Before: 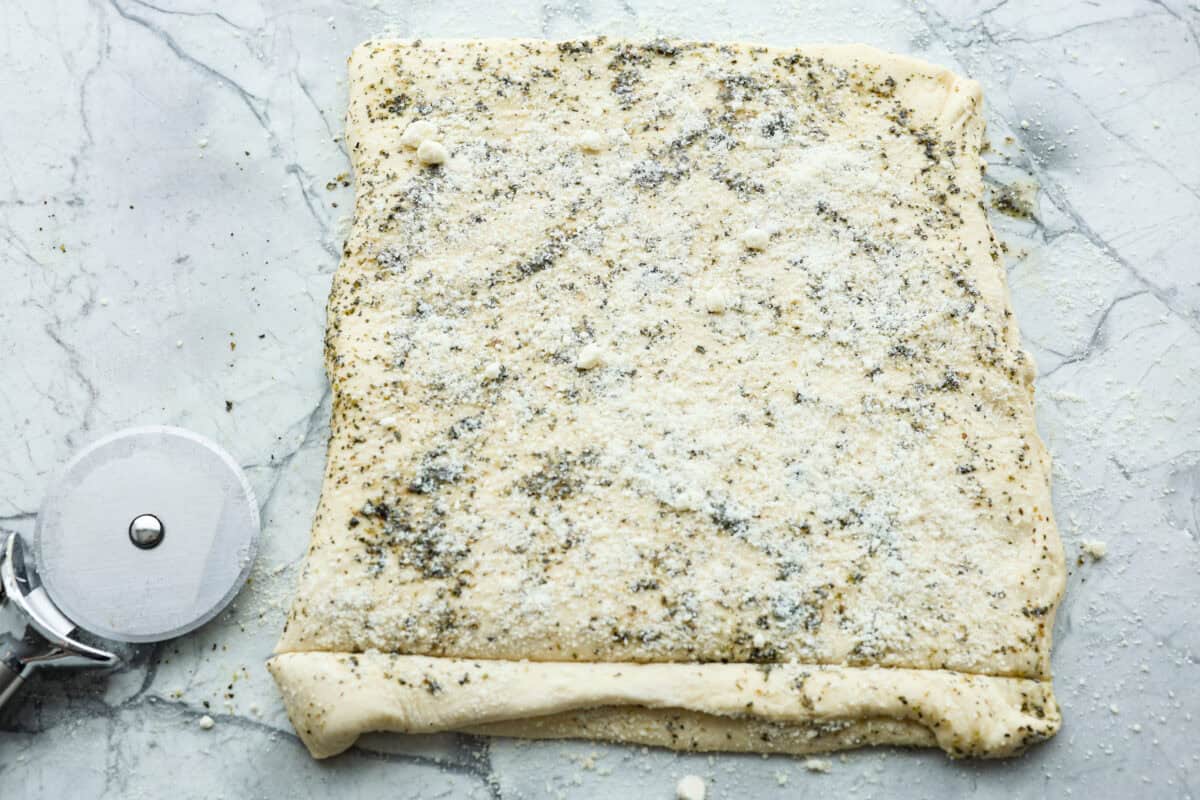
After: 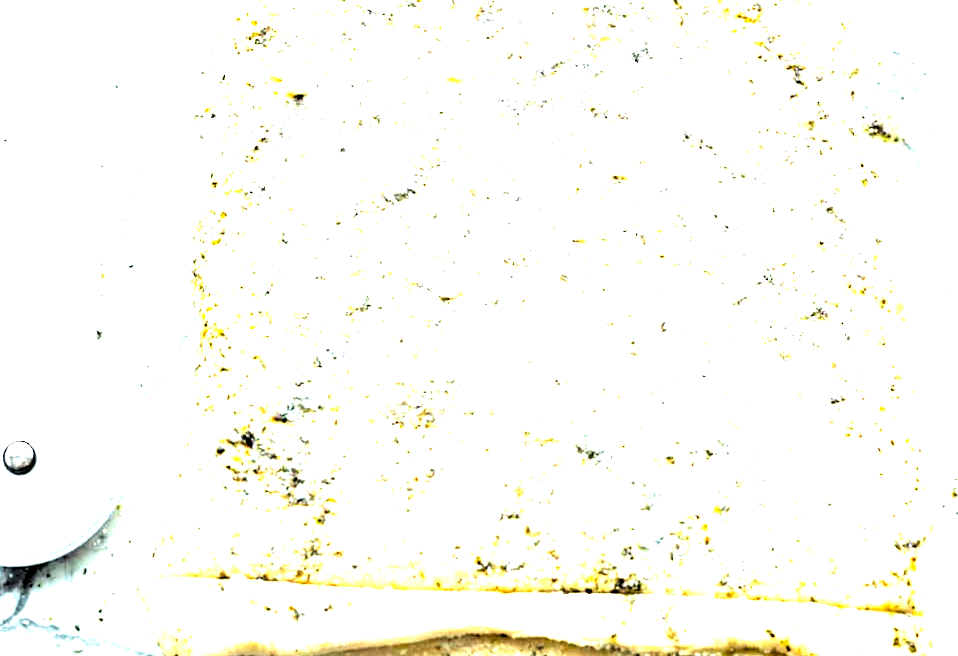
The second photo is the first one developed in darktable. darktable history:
color zones: curves: ch0 [(0, 0.613) (0.01, 0.613) (0.245, 0.448) (0.498, 0.529) (0.642, 0.665) (0.879, 0.777) (0.99, 0.613)]; ch1 [(0, 0) (0.143, 0) (0.286, 0) (0.429, 0) (0.571, 0) (0.714, 0) (0.857, 0)], mix -121.96%
crop and rotate: left 10.071%, top 10.071%, right 10.02%, bottom 10.02%
tone equalizer: -8 EV -1.08 EV, -7 EV -1.01 EV, -6 EV -0.867 EV, -5 EV -0.578 EV, -3 EV 0.578 EV, -2 EV 0.867 EV, -1 EV 1.01 EV, +0 EV 1.08 EV, edges refinement/feathering 500, mask exposure compensation -1.57 EV, preserve details no
rotate and perspective: lens shift (horizontal) -0.055, automatic cropping off
rgb levels: levels [[0.029, 0.461, 0.922], [0, 0.5, 1], [0, 0.5, 1]]
exposure: black level correction 0, exposure 1.2 EV, compensate exposure bias true, compensate highlight preservation false
